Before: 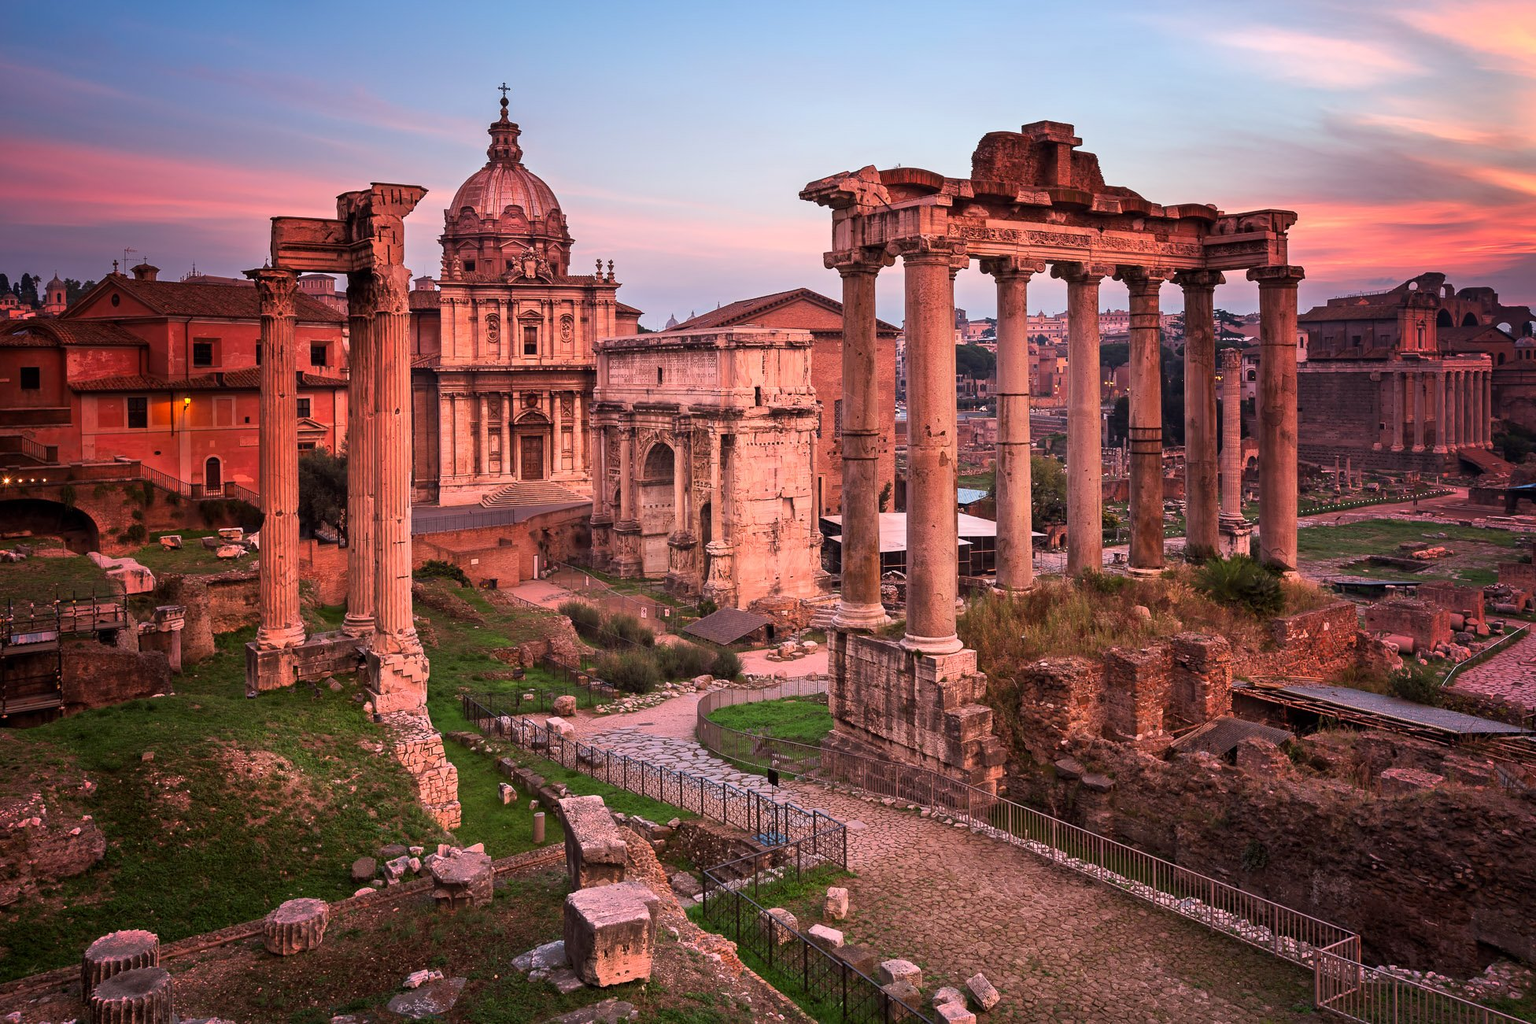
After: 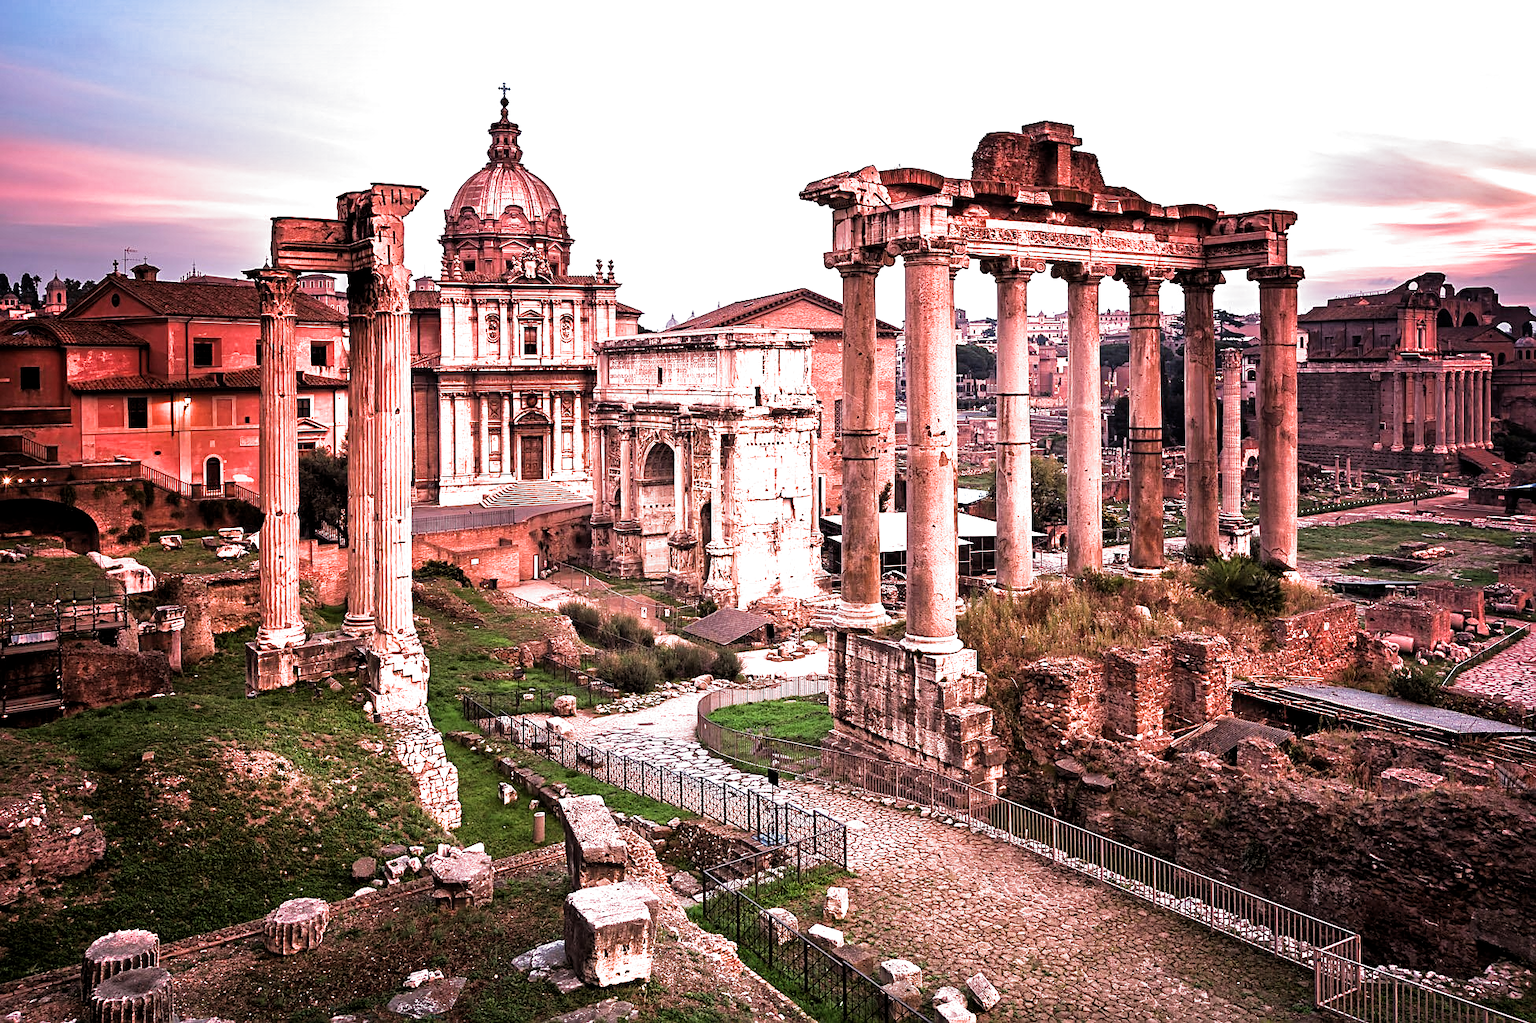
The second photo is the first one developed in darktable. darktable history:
local contrast: mode bilateral grid, contrast 10, coarseness 25, detail 110%, midtone range 0.2
filmic rgb: black relative exposure -8.2 EV, white relative exposure 2.2 EV, threshold 3 EV, hardness 7.11, latitude 75%, contrast 1.325, highlights saturation mix -2%, shadows ↔ highlights balance 30%, preserve chrominance RGB euclidean norm, color science v5 (2021), contrast in shadows safe, contrast in highlights safe, enable highlight reconstruction true
exposure: black level correction 0, exposure 0.95 EV, compensate exposure bias true, compensate highlight preservation false
sharpen: on, module defaults
